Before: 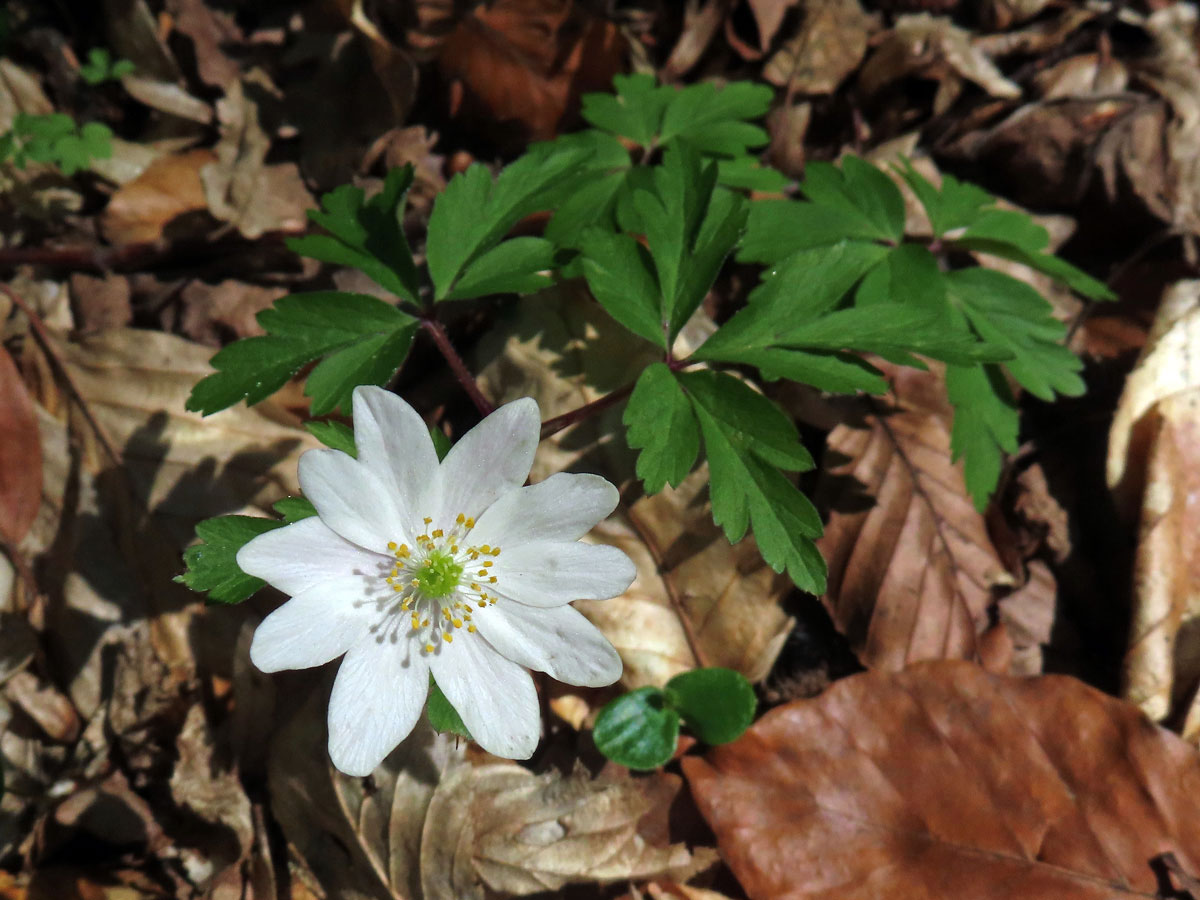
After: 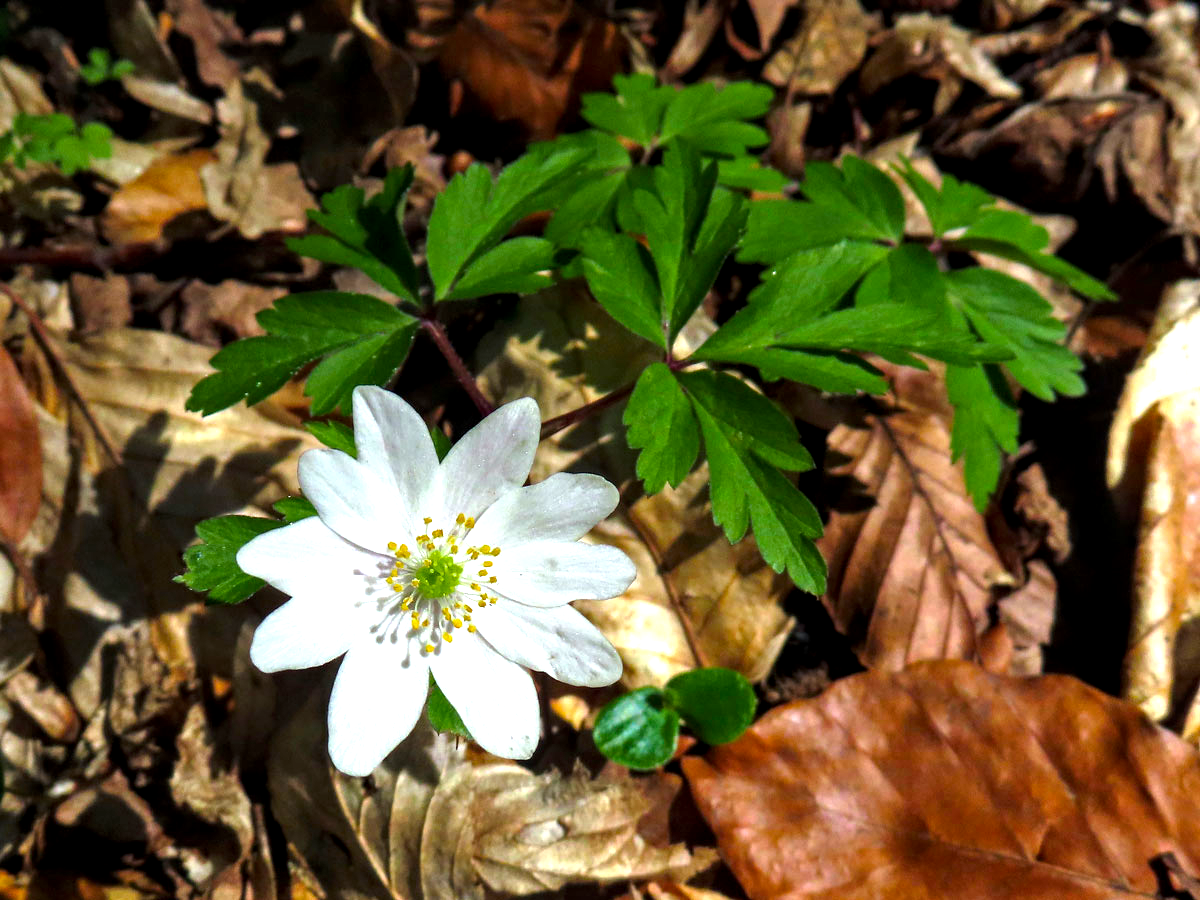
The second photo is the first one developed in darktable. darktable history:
color balance rgb: highlights gain › luminance 15.064%, perceptual saturation grading › global saturation 19.806%, perceptual brilliance grading › global brilliance 10.001%, perceptual brilliance grading › shadows 14.417%, global vibrance 24.967%, contrast 9.7%
local contrast: shadows 92%, midtone range 0.495
